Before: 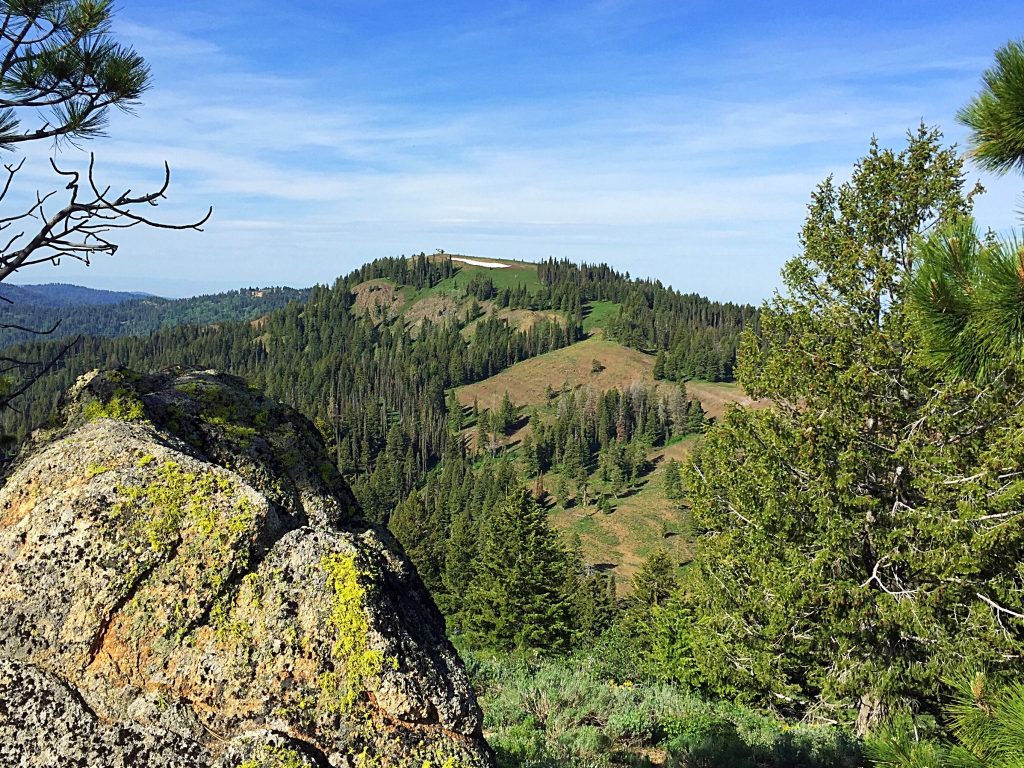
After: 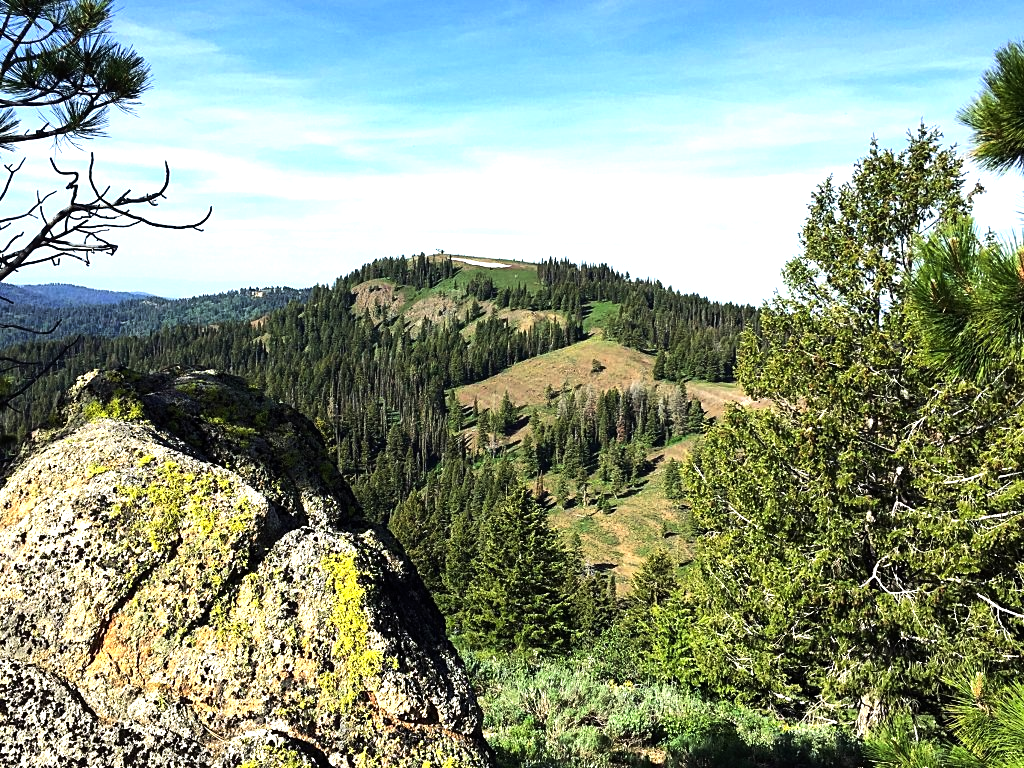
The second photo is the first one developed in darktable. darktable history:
tone equalizer: -8 EV -1.08 EV, -7 EV -1.05 EV, -6 EV -0.867 EV, -5 EV -0.597 EV, -3 EV 0.592 EV, -2 EV 0.842 EV, -1 EV 1.01 EV, +0 EV 1.07 EV, edges refinement/feathering 500, mask exposure compensation -1.57 EV, preserve details no
